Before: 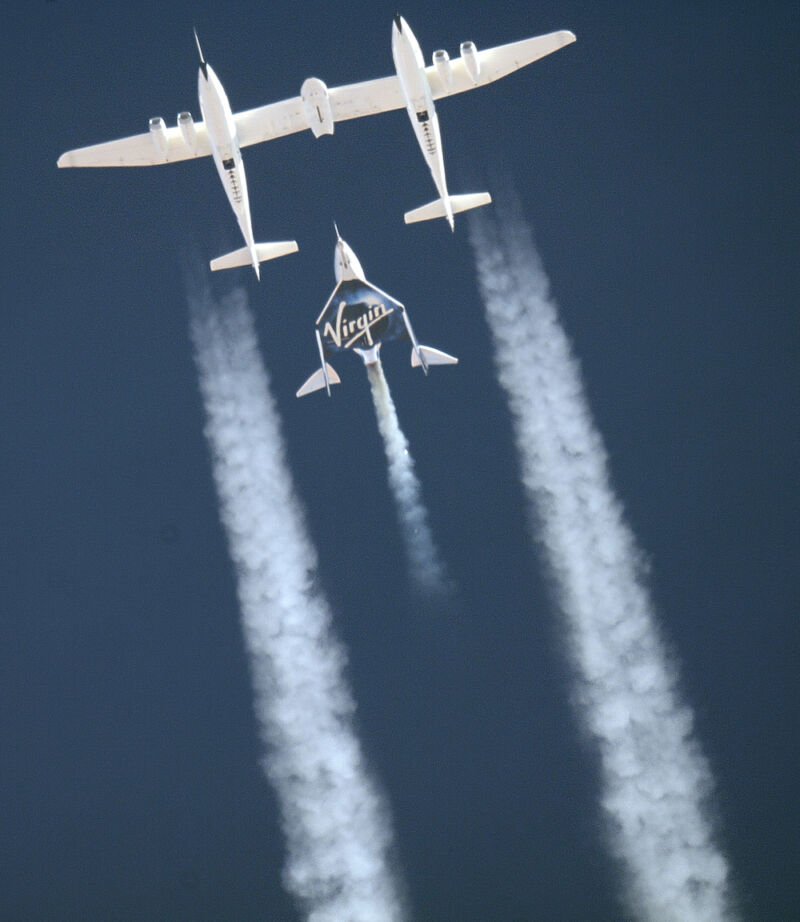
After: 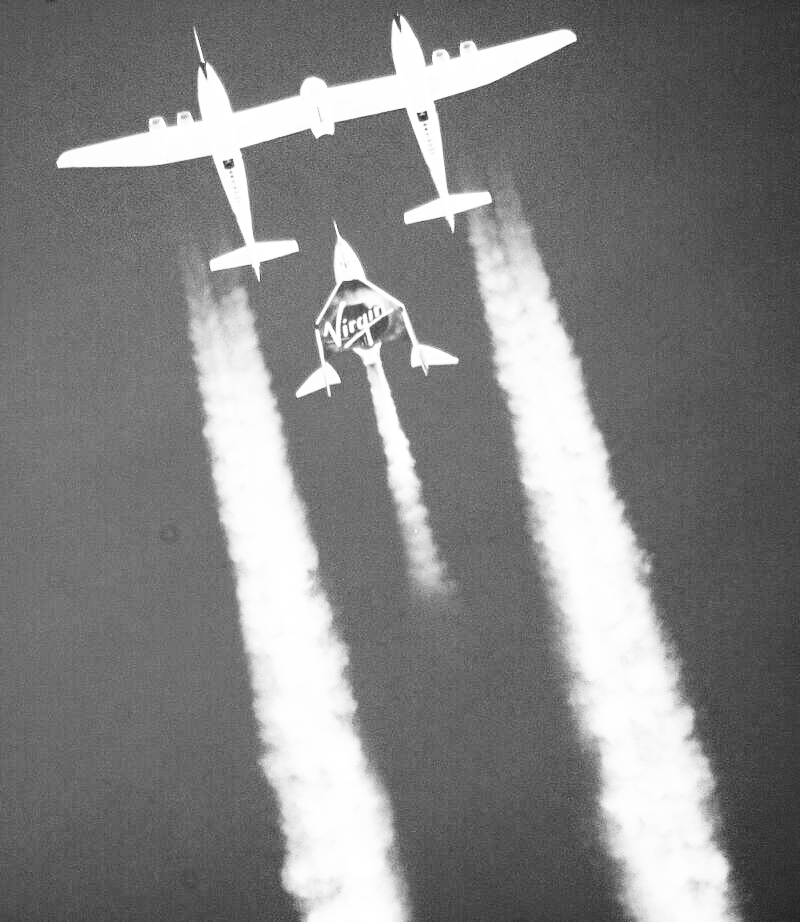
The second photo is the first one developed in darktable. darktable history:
contrast brightness saturation: contrast 0.249, saturation -0.315
color calibration: output gray [0.18, 0.41, 0.41, 0], illuminant as shot in camera, x 0.377, y 0.393, temperature 4204.83 K
base curve: curves: ch0 [(0, 0) (0.007, 0.004) (0.027, 0.03) (0.046, 0.07) (0.207, 0.54) (0.442, 0.872) (0.673, 0.972) (1, 1)], preserve colors none
